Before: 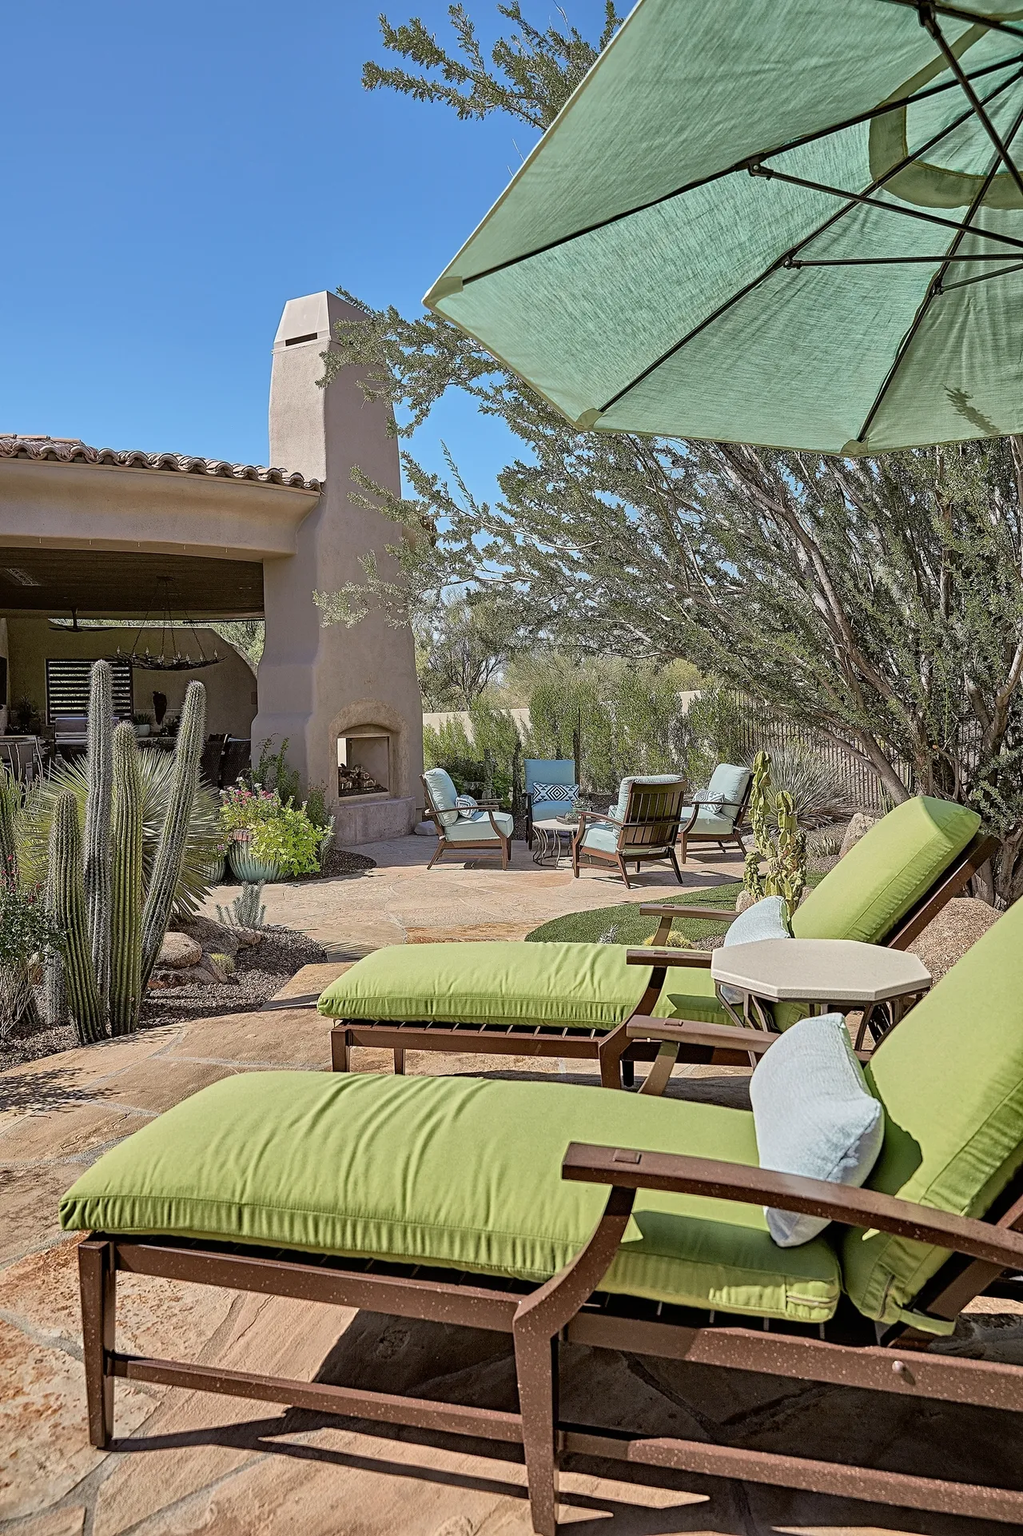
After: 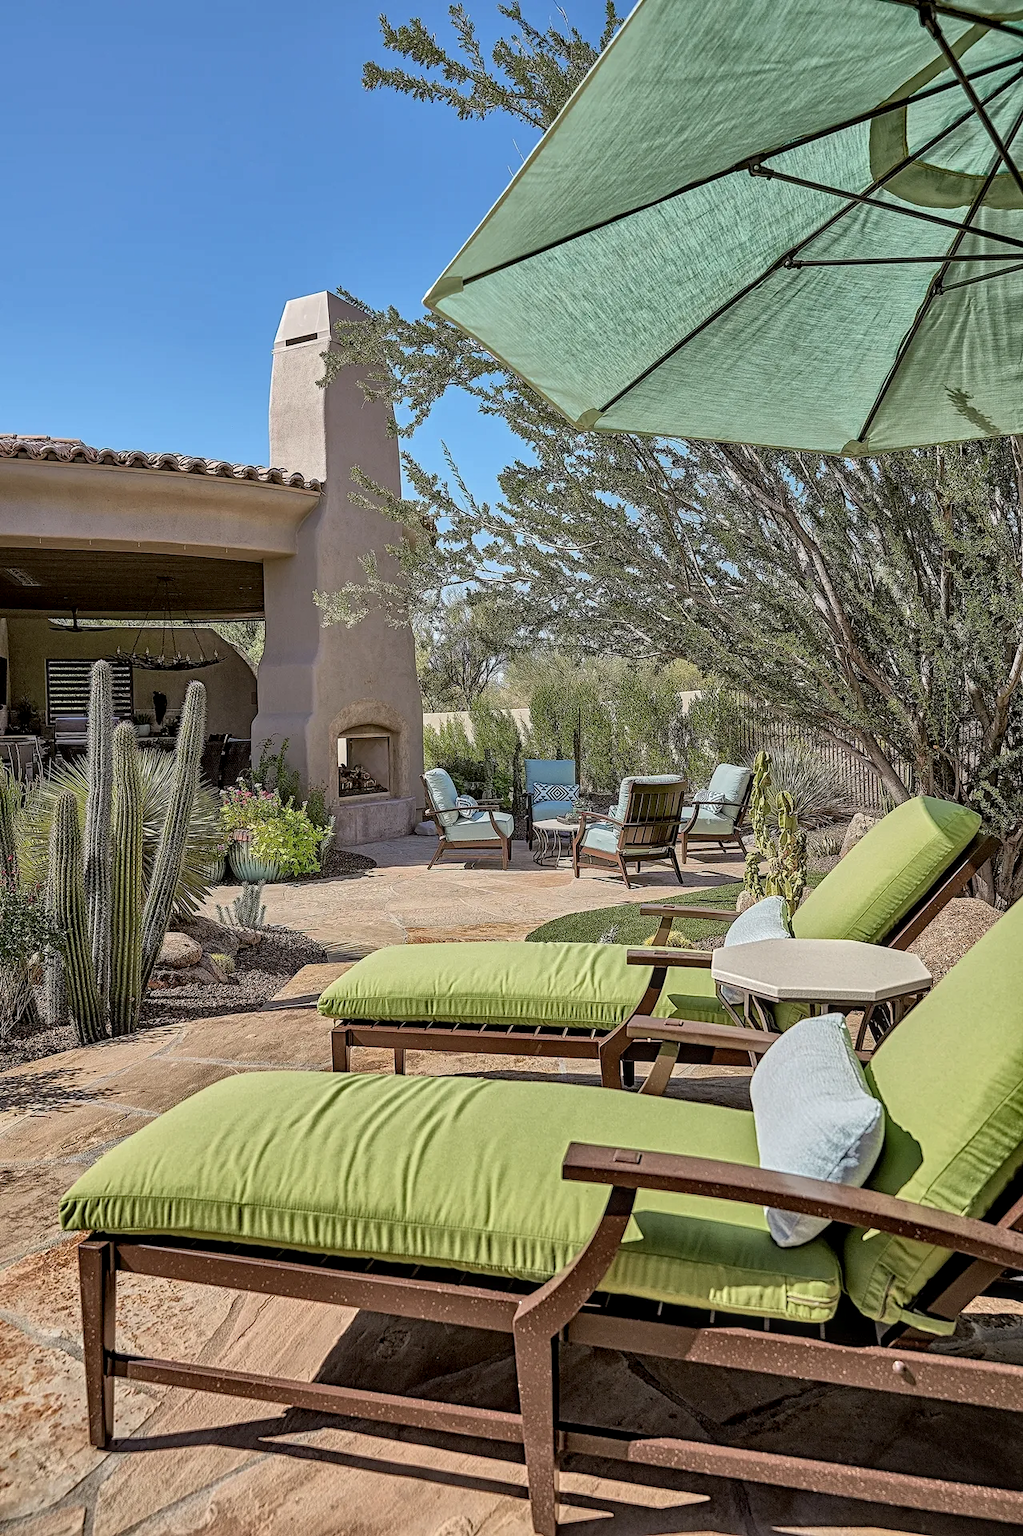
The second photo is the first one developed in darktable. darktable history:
shadows and highlights: shadows 20.91, highlights -35.45, soften with gaussian
local contrast: on, module defaults
white balance: emerald 1
